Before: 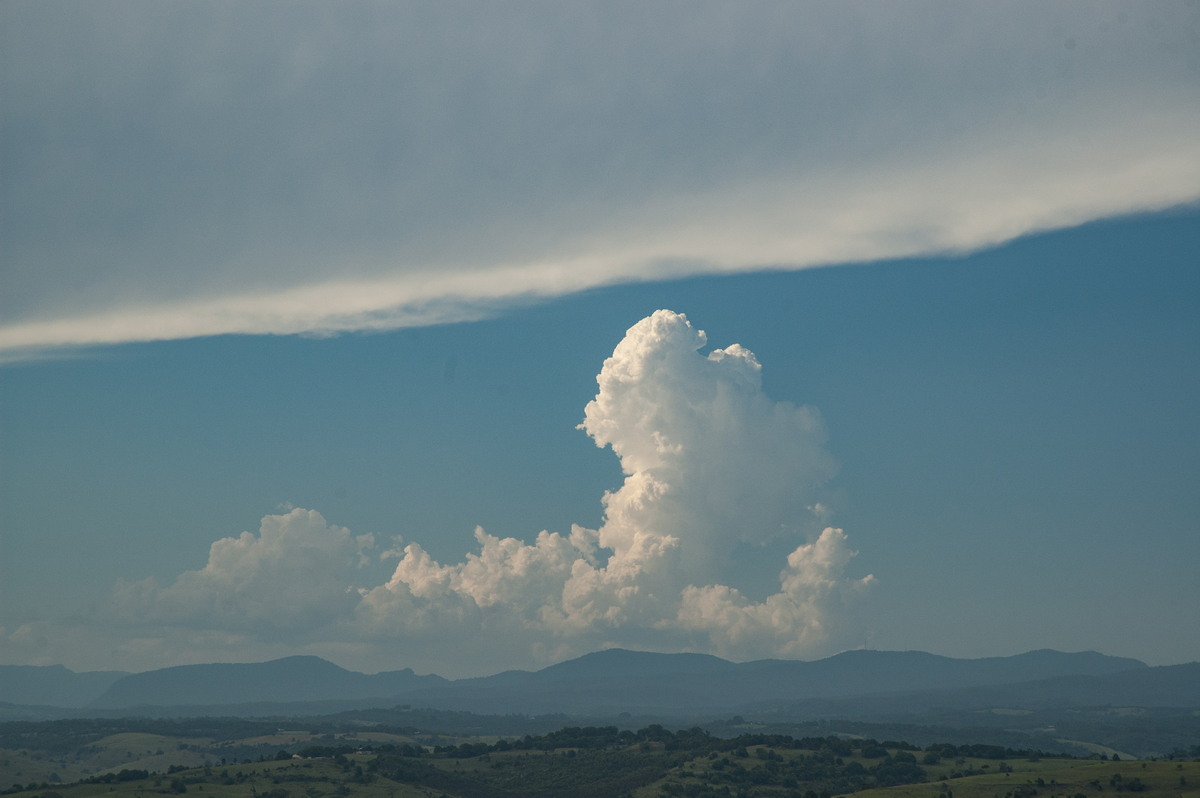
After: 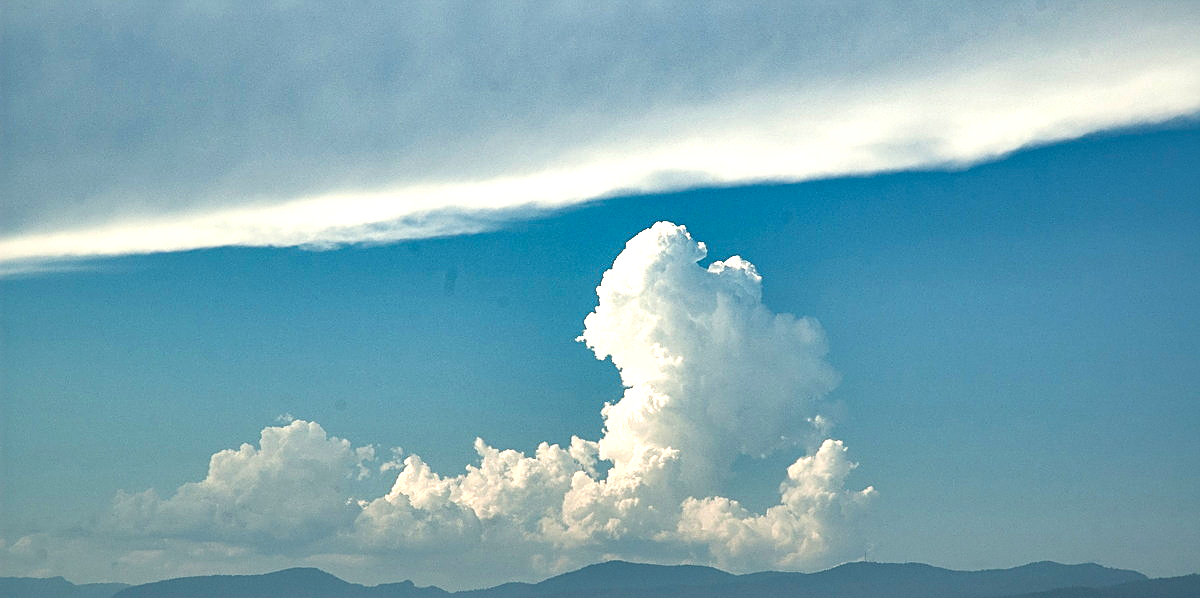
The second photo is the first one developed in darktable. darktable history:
sharpen: on, module defaults
crop: top 11.051%, bottom 13.915%
exposure: black level correction 0, exposure 1.2 EV, compensate highlight preservation false
shadows and highlights: shadows 25.58, highlights -47.89, highlights color adjustment 89.01%, soften with gaussian
base curve: curves: ch0 [(0, 0.02) (0.083, 0.036) (1, 1)], preserve colors none
local contrast: mode bilateral grid, contrast 21, coarseness 50, detail 120%, midtone range 0.2
